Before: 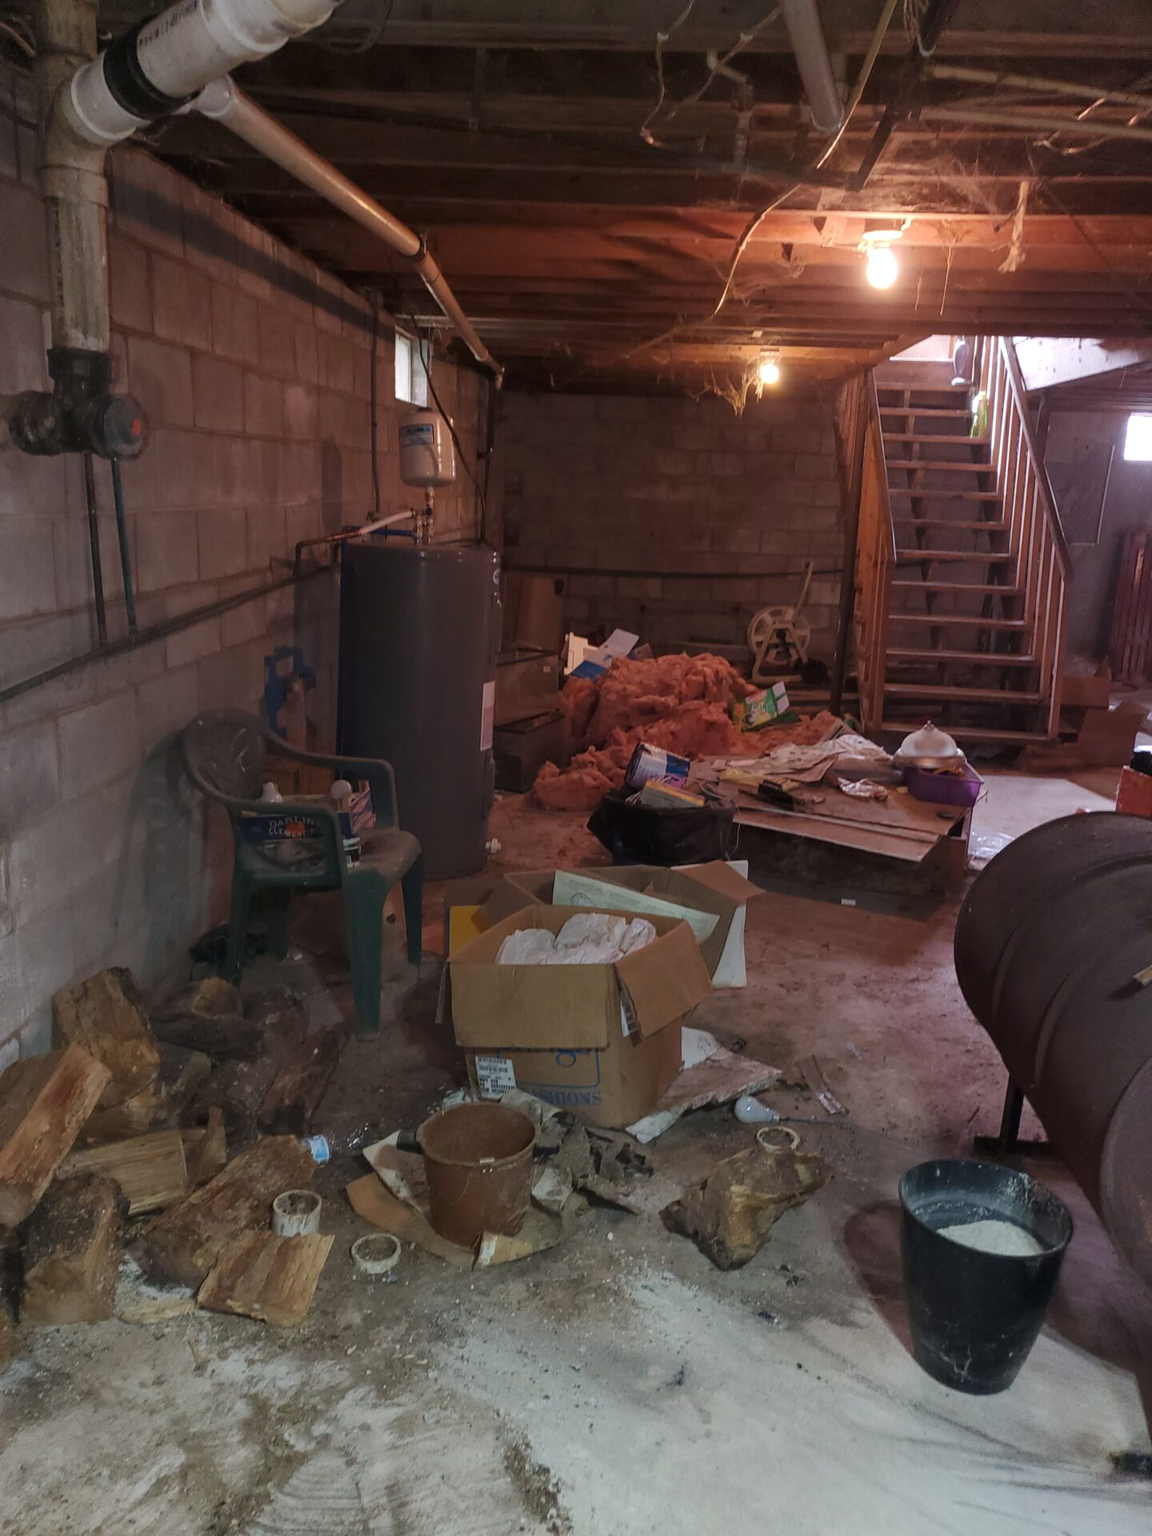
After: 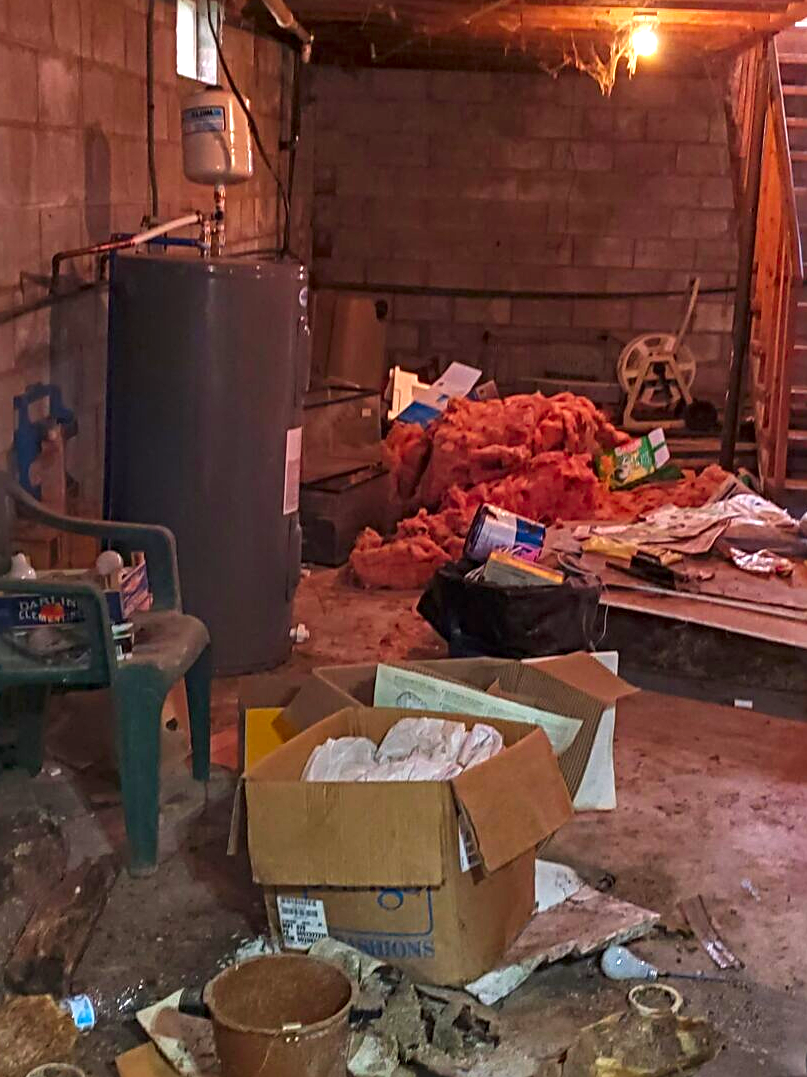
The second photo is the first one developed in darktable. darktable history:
exposure: black level correction 0, exposure 0.693 EV, compensate highlight preservation false
crop and rotate: left 22.049%, top 22.087%, right 21.849%, bottom 21.779%
sharpen: radius 4.88
local contrast: on, module defaults
contrast brightness saturation: saturation 0.497
